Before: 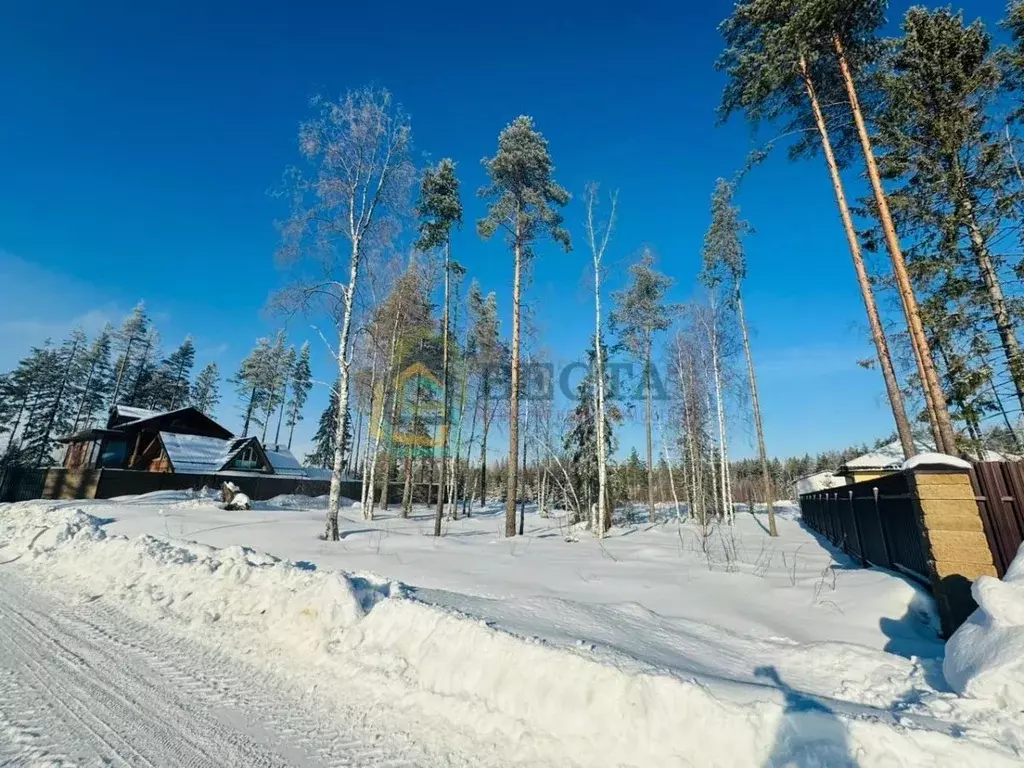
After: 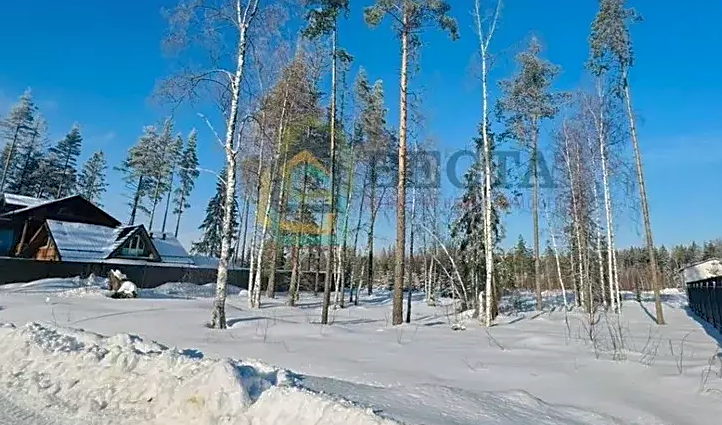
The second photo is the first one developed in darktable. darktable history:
white balance: red 1.009, blue 1.027
sharpen: on, module defaults
shadows and highlights: on, module defaults
crop: left 11.123%, top 27.61%, right 18.3%, bottom 17.034%
